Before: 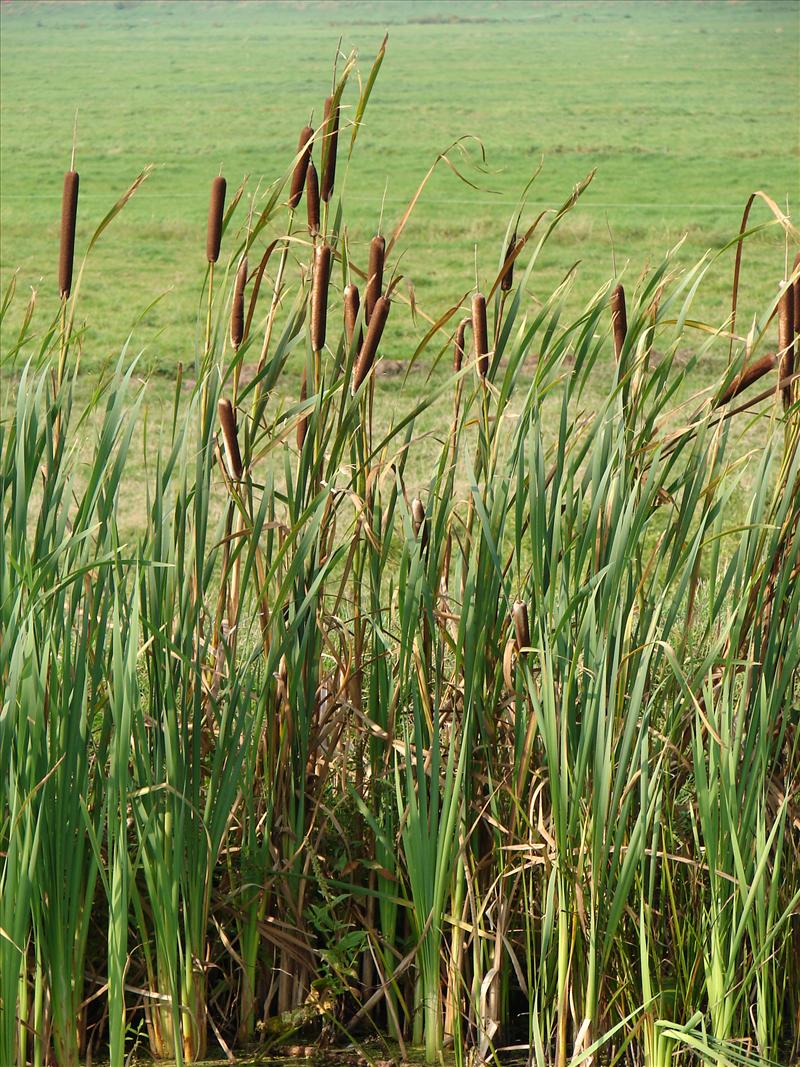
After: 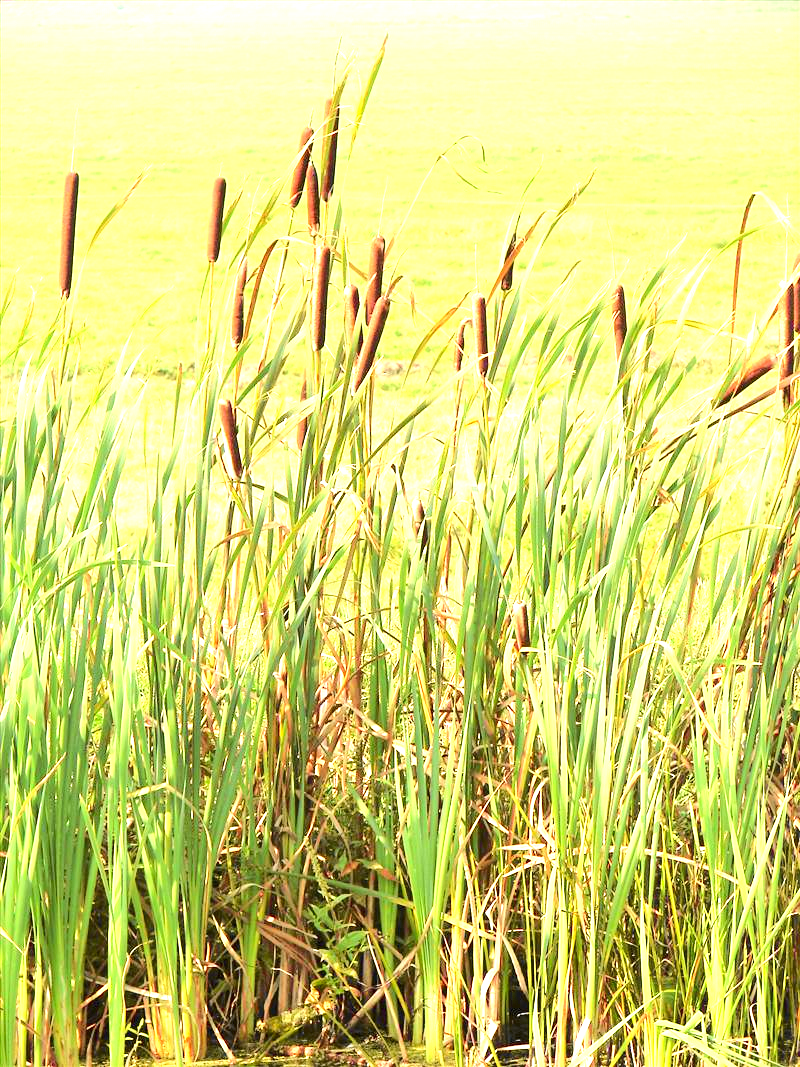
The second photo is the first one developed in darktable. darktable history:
tone curve: curves: ch0 [(0, 0) (0.239, 0.248) (0.508, 0.606) (0.828, 0.878) (1, 1)]; ch1 [(0, 0) (0.401, 0.42) (0.442, 0.47) (0.492, 0.498) (0.511, 0.516) (0.555, 0.586) (0.681, 0.739) (1, 1)]; ch2 [(0, 0) (0.411, 0.433) (0.5, 0.504) (0.545, 0.574) (1, 1)], color space Lab, independent channels, preserve colors none
exposure: exposure 2 EV, compensate exposure bias true, compensate highlight preservation false
